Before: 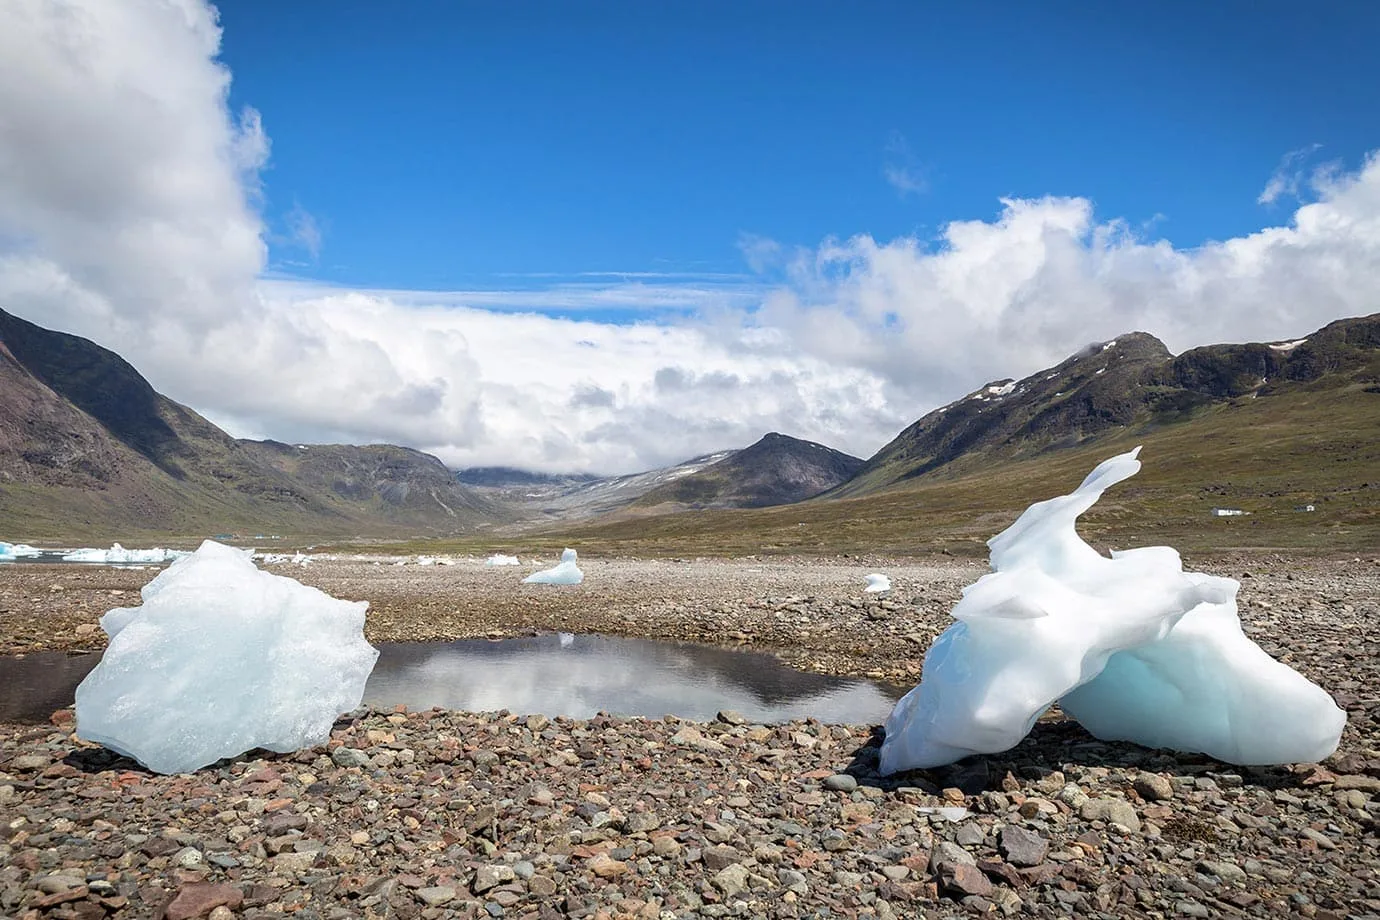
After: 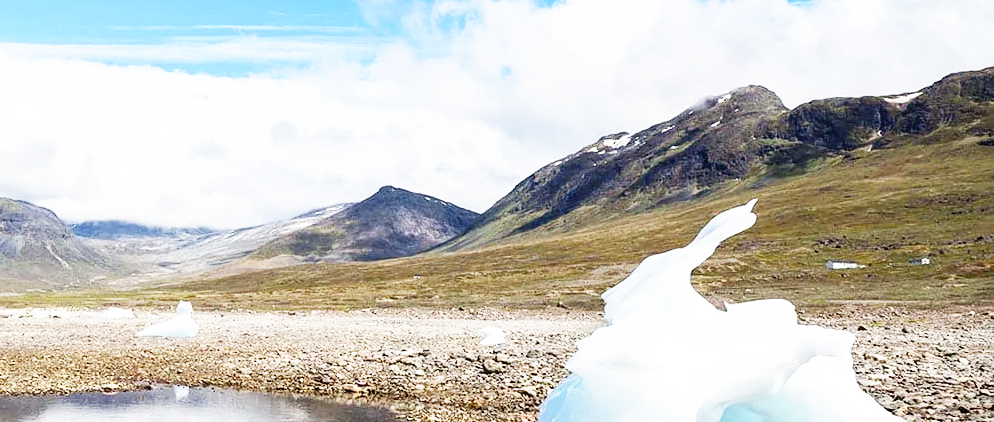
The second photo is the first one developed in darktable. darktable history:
crop and rotate: left 27.938%, top 27.046%, bottom 27.046%
base curve: curves: ch0 [(0, 0) (0.007, 0.004) (0.027, 0.03) (0.046, 0.07) (0.207, 0.54) (0.442, 0.872) (0.673, 0.972) (1, 1)], preserve colors none
